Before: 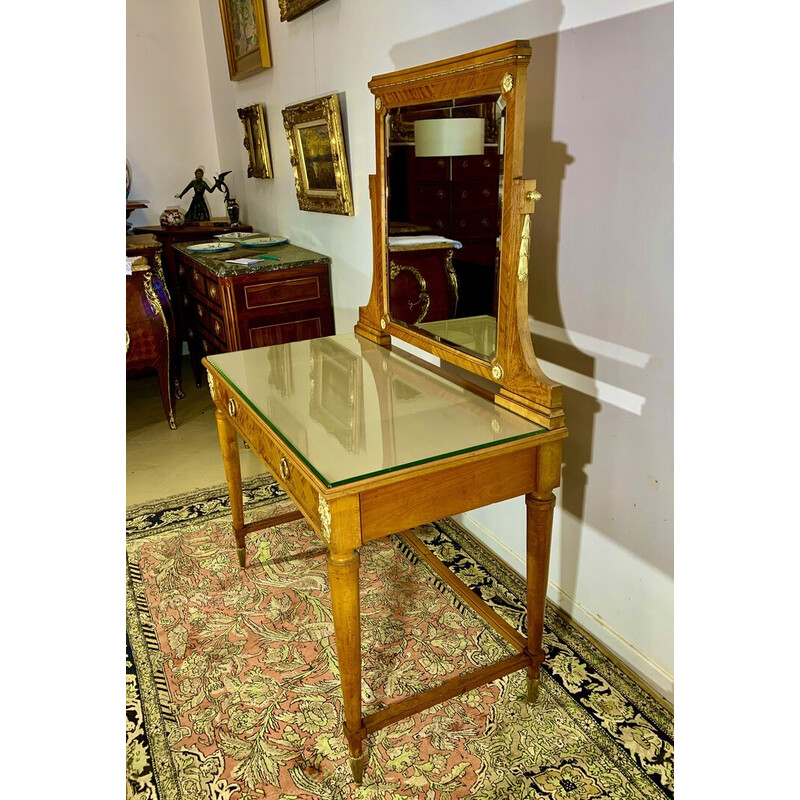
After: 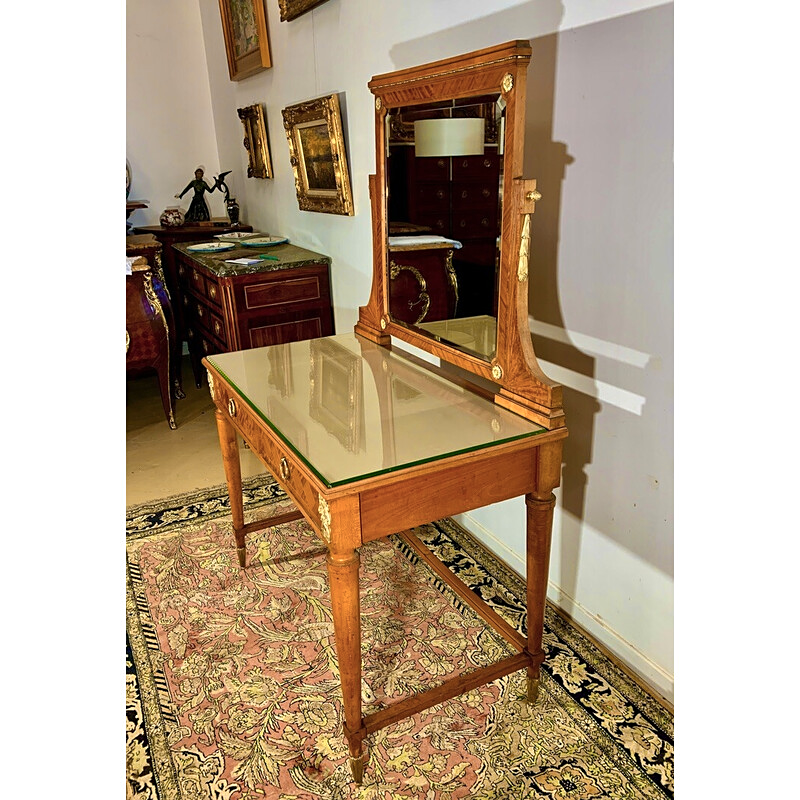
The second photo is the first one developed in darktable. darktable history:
color zones: curves: ch1 [(0, 0.469) (0.072, 0.457) (0.243, 0.494) (0.429, 0.5) (0.571, 0.5) (0.714, 0.5) (0.857, 0.5) (1, 0.469)]; ch2 [(0, 0.499) (0.143, 0.467) (0.242, 0.436) (0.429, 0.493) (0.571, 0.5) (0.714, 0.5) (0.857, 0.5) (1, 0.499)]
sharpen: amount 0.207
